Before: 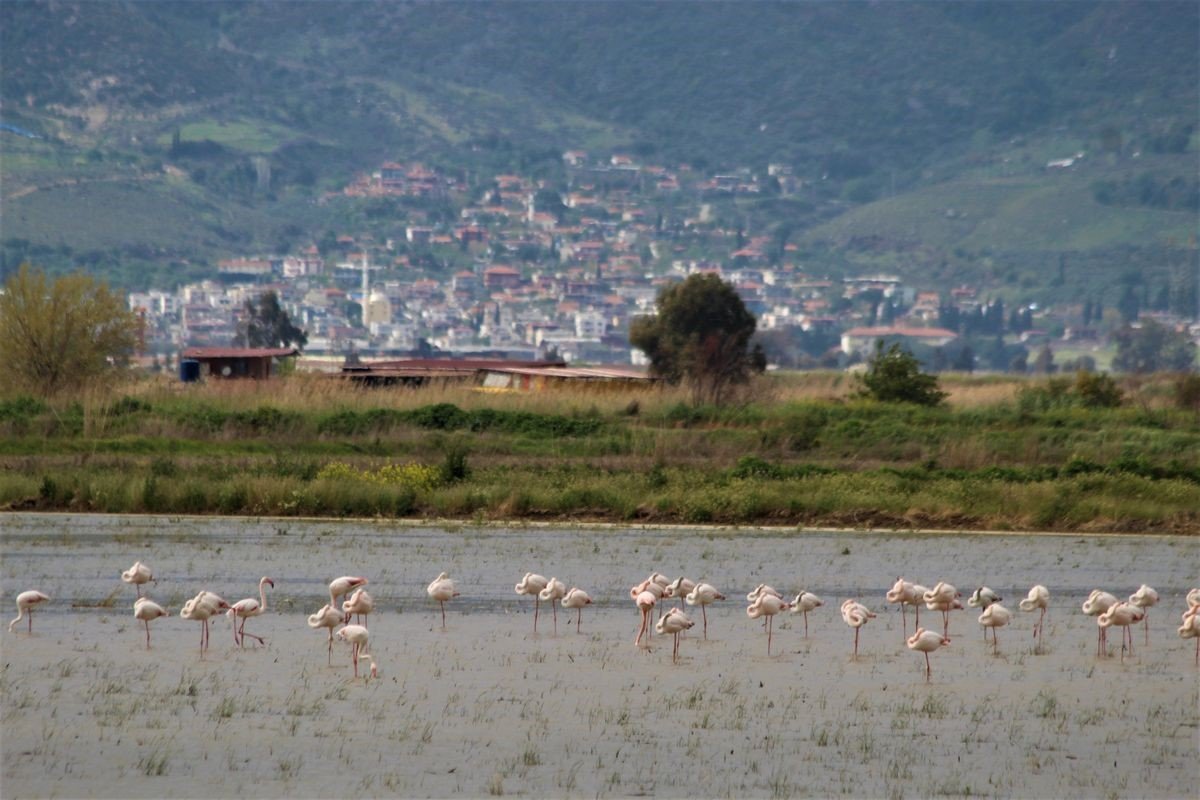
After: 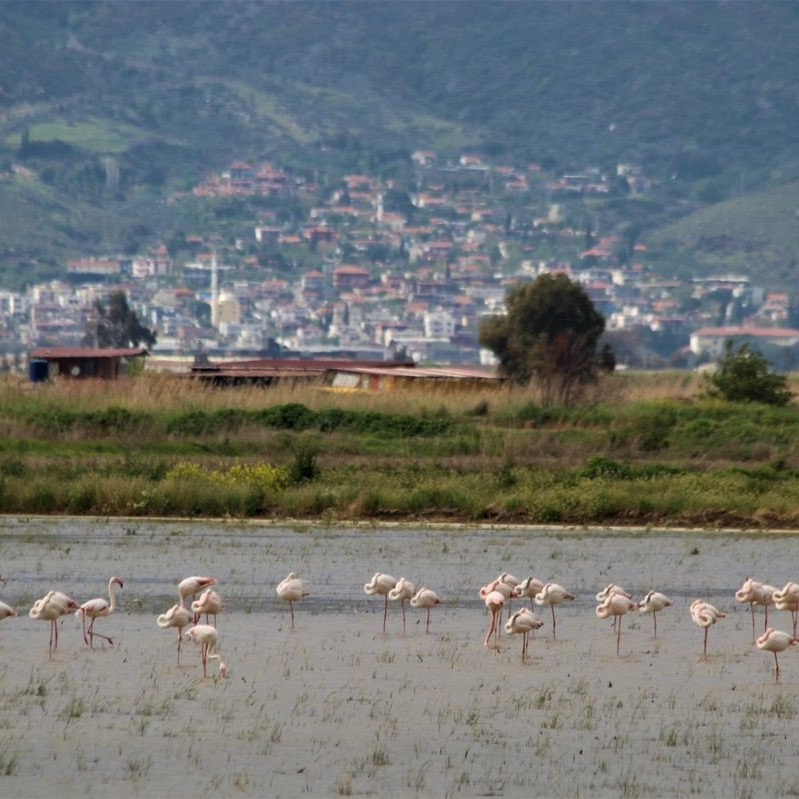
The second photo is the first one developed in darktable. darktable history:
local contrast: mode bilateral grid, contrast 10, coarseness 25, detail 110%, midtone range 0.2
crop and rotate: left 12.648%, right 20.685%
